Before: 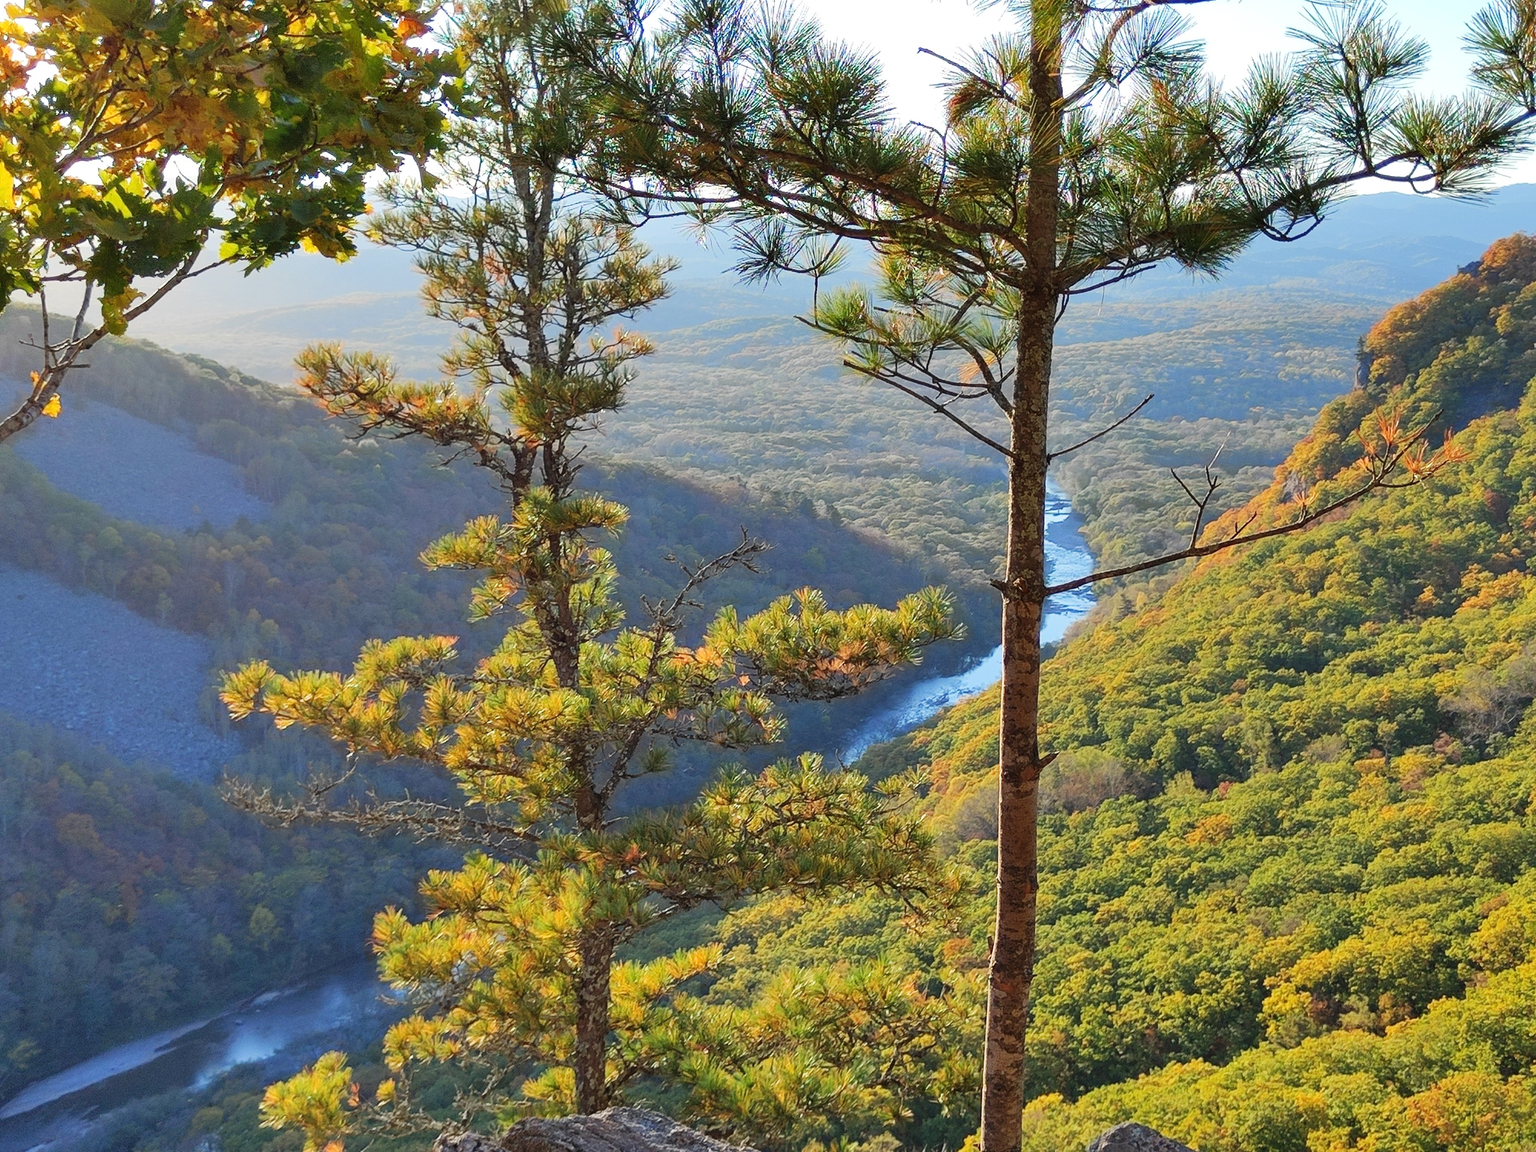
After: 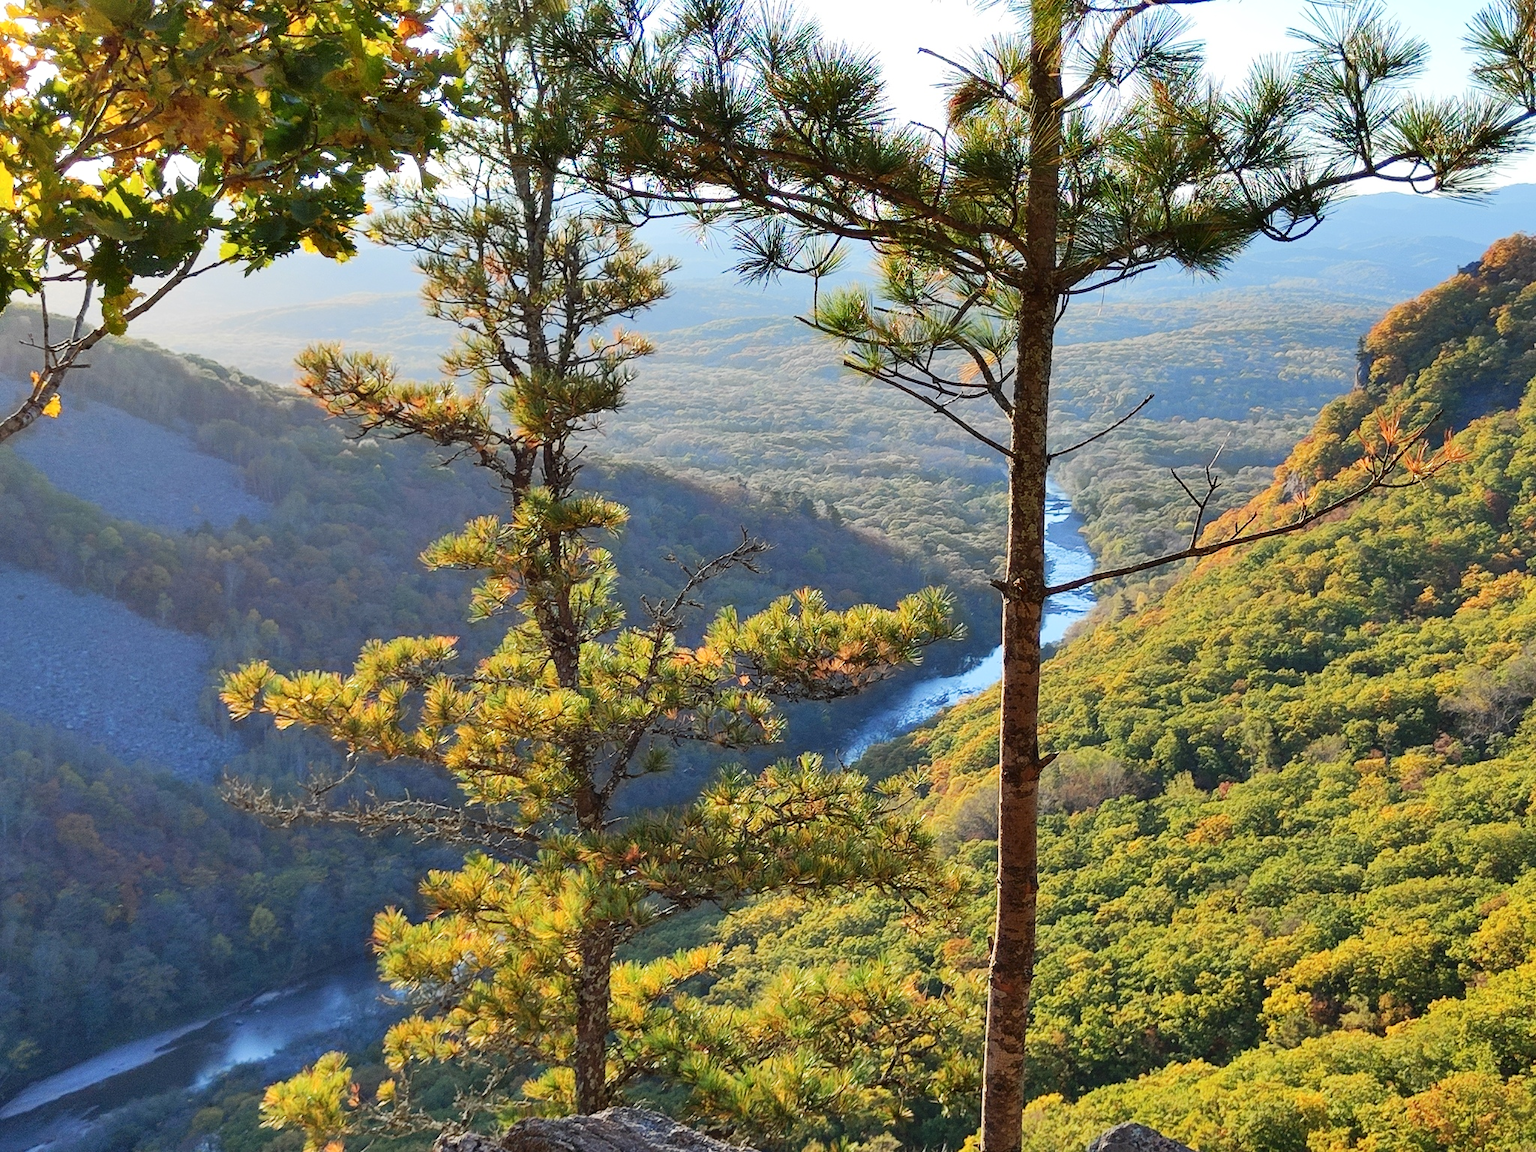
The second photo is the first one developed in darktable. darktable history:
contrast brightness saturation: contrast 0.14
tone equalizer: on, module defaults
